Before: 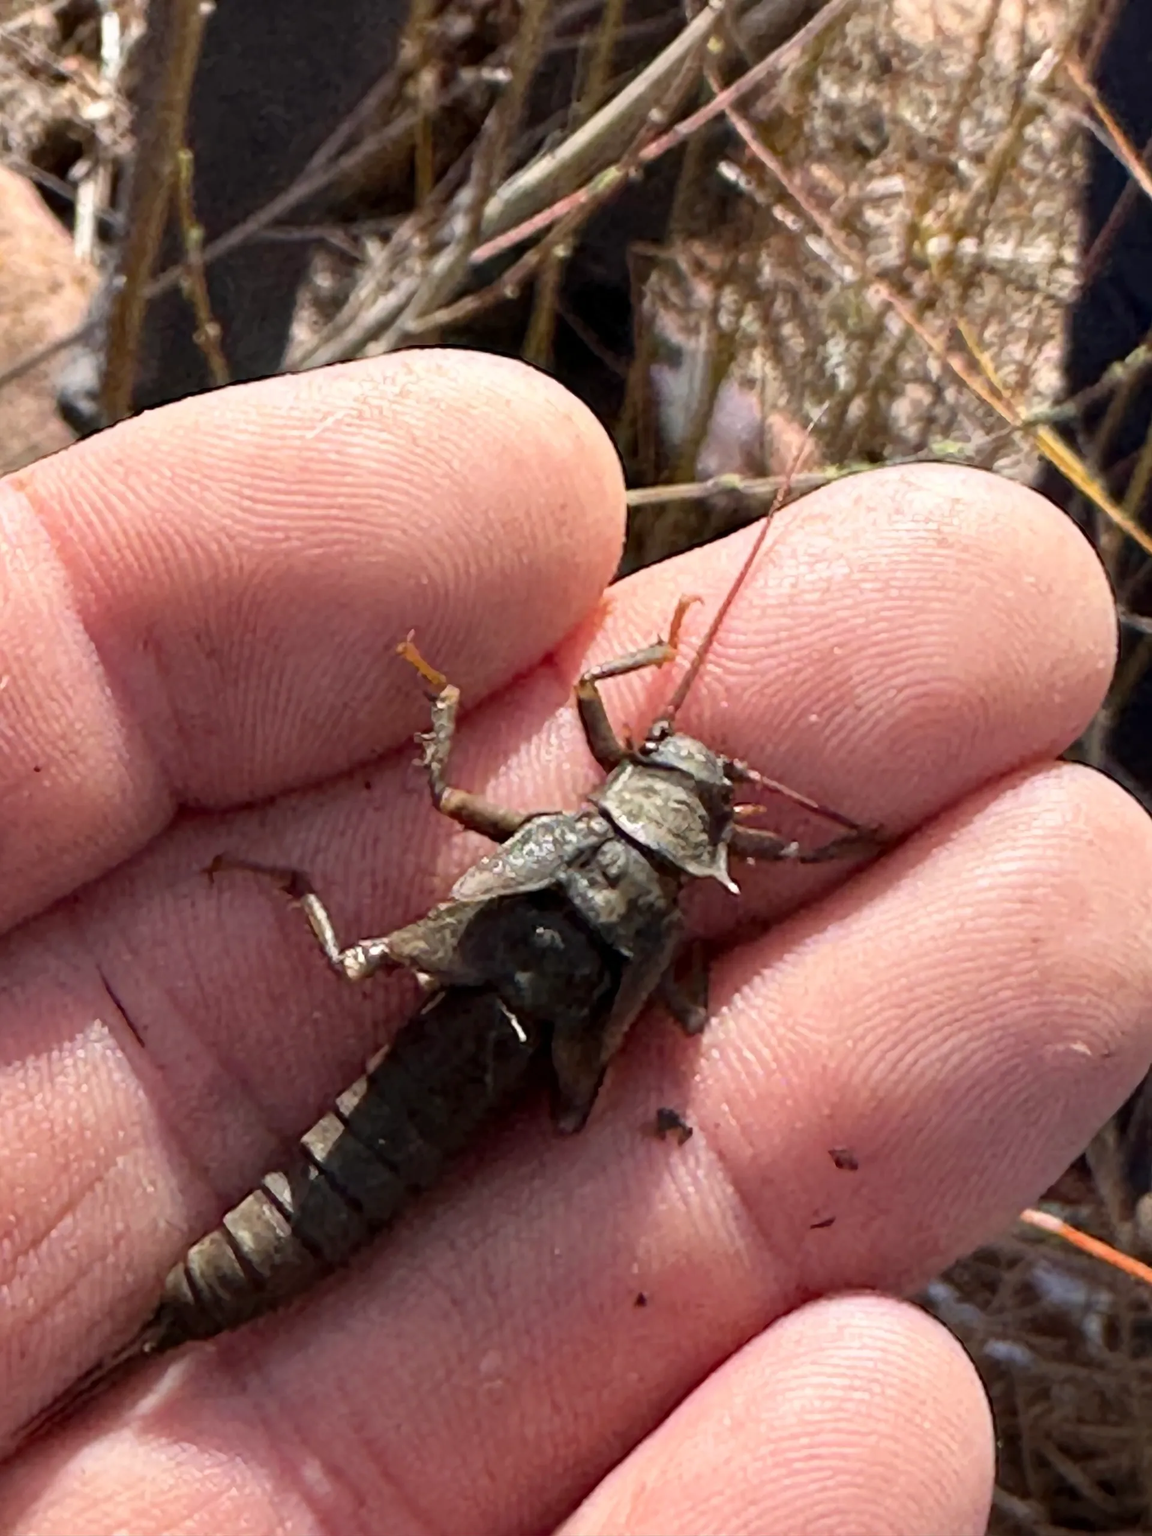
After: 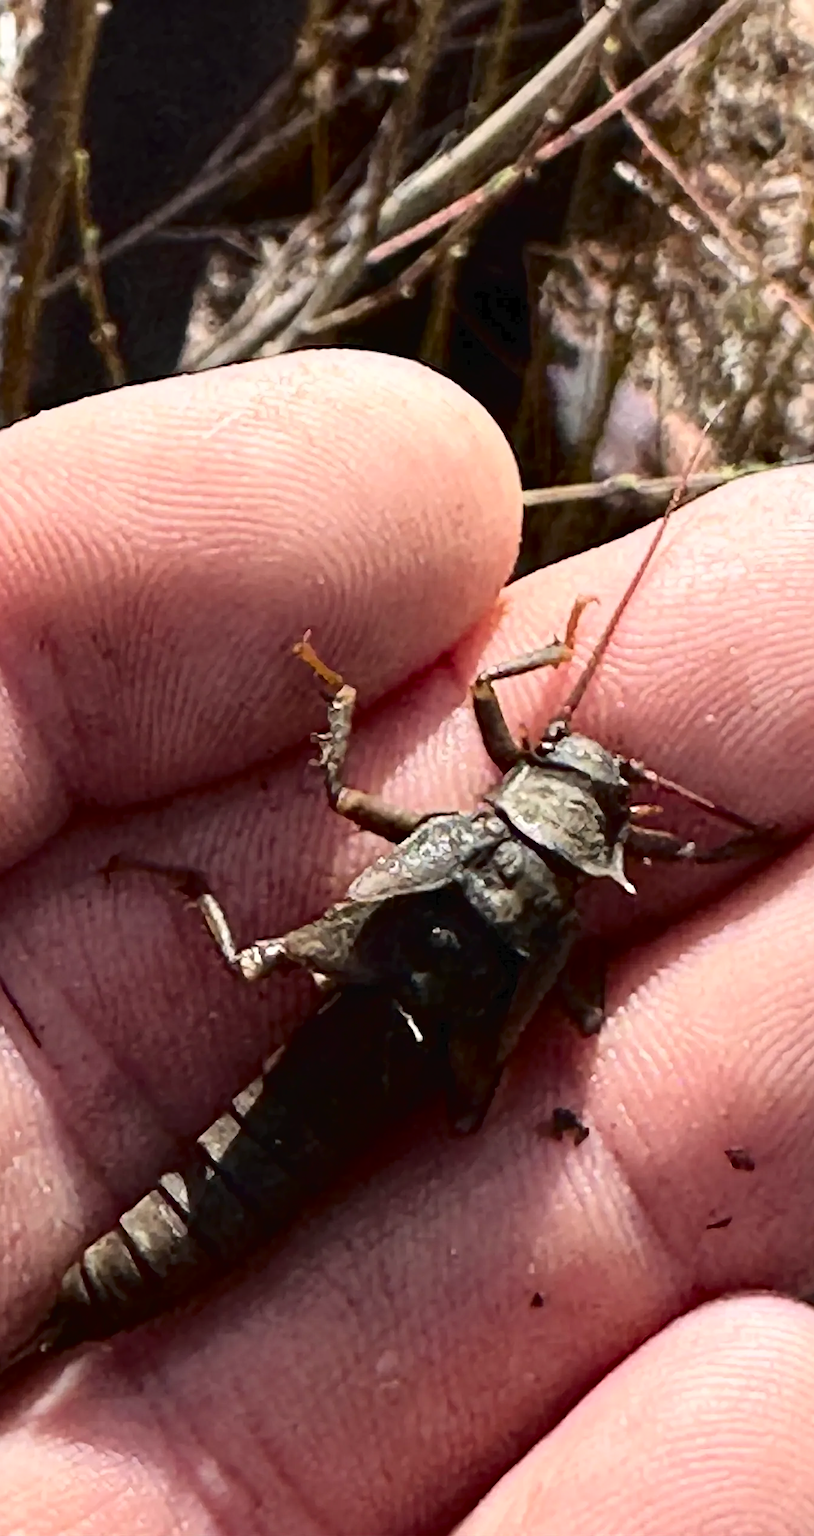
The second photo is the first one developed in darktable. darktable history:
tone curve: curves: ch0 [(0, 0) (0.003, 0.02) (0.011, 0.021) (0.025, 0.022) (0.044, 0.023) (0.069, 0.026) (0.1, 0.04) (0.136, 0.06) (0.177, 0.092) (0.224, 0.127) (0.277, 0.176) (0.335, 0.258) (0.399, 0.349) (0.468, 0.444) (0.543, 0.546) (0.623, 0.649) (0.709, 0.754) (0.801, 0.842) (0.898, 0.922) (1, 1)], color space Lab, independent channels, preserve colors none
crop and rotate: left 9.026%, right 20.213%
sharpen: on, module defaults
